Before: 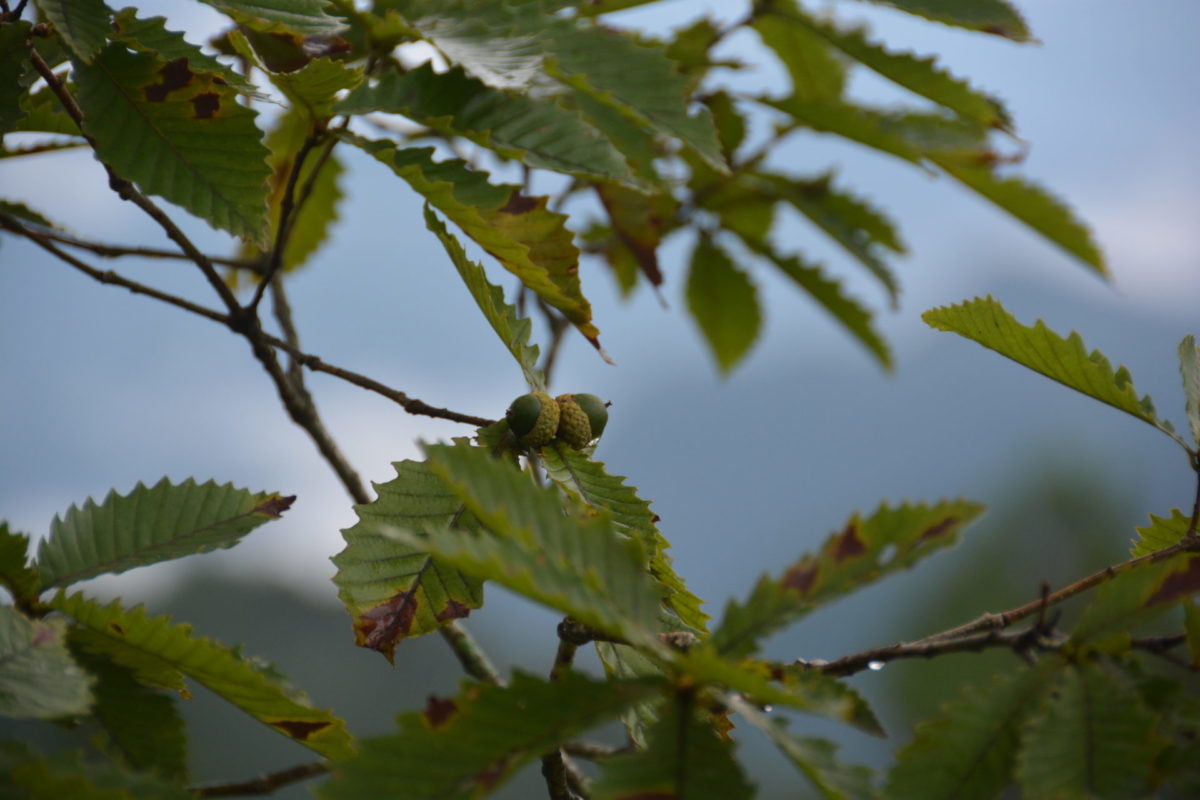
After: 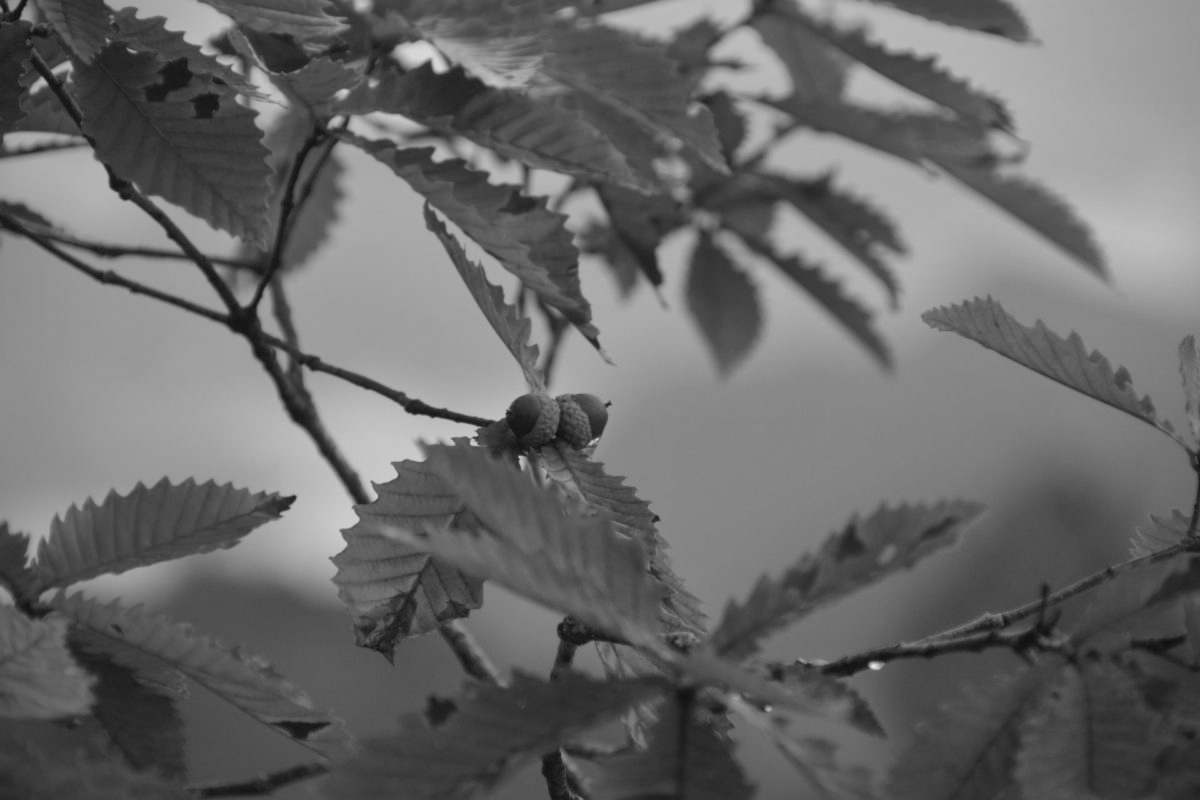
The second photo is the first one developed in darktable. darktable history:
shadows and highlights: on, module defaults
monochrome: on, module defaults
rgb curve: mode RGB, independent channels
exposure: compensate exposure bias true, compensate highlight preservation false
